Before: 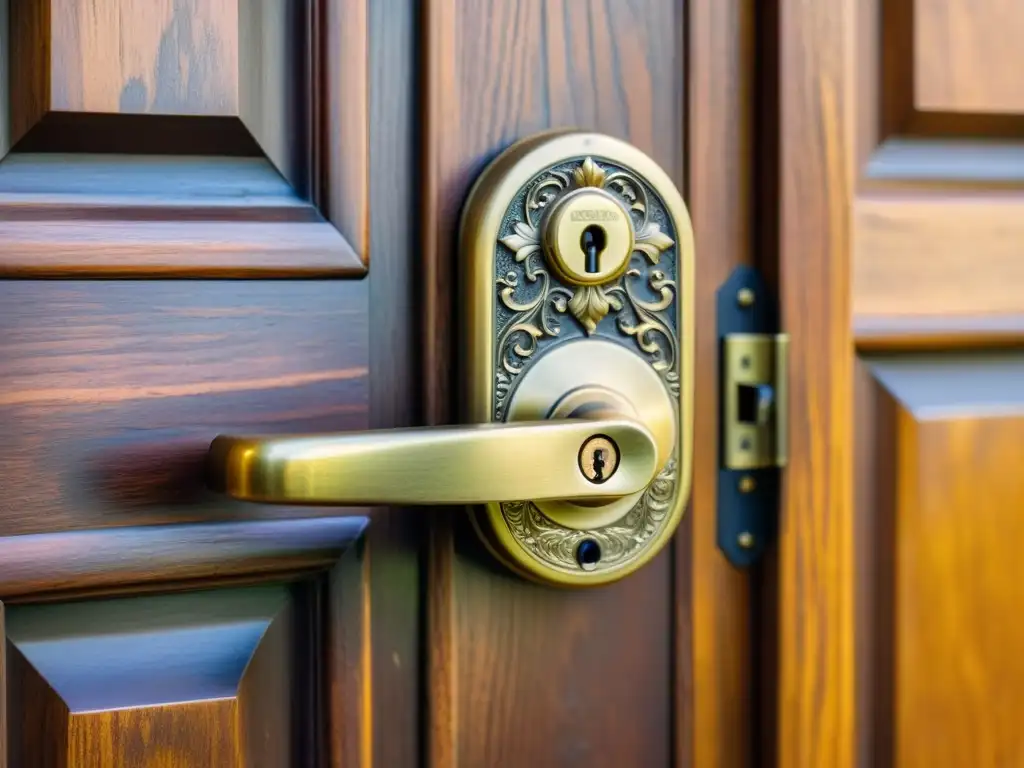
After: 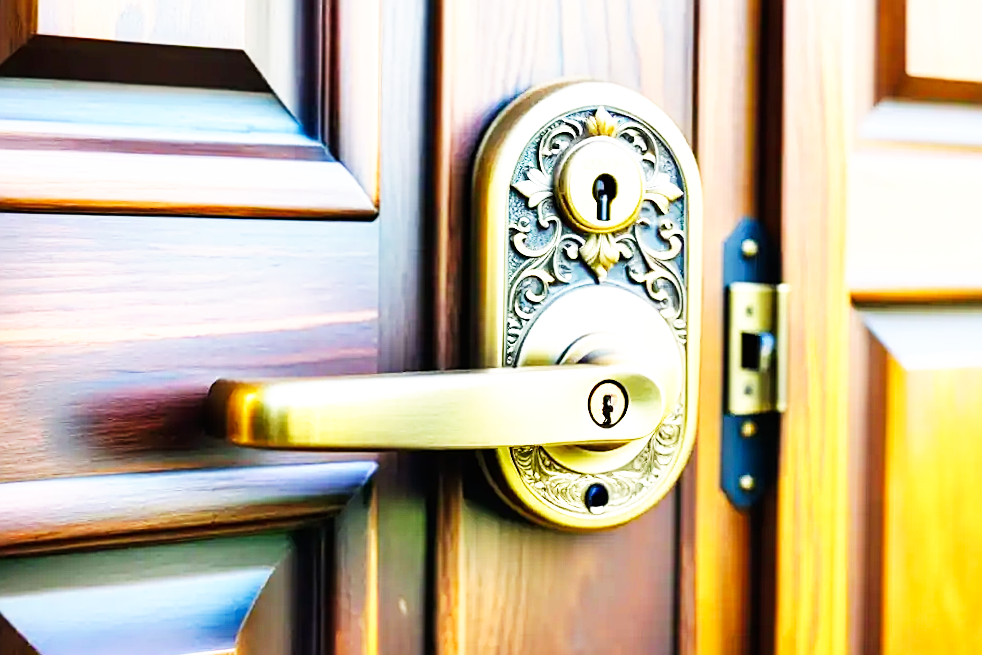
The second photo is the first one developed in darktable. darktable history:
crop: left 1.964%, top 3.251%, right 1.122%, bottom 4.933%
base curve: curves: ch0 [(0, 0) (0.007, 0.004) (0.027, 0.03) (0.046, 0.07) (0.207, 0.54) (0.442, 0.872) (0.673, 0.972) (1, 1)], preserve colors none
rotate and perspective: rotation 0.679°, lens shift (horizontal) 0.136, crop left 0.009, crop right 0.991, crop top 0.078, crop bottom 0.95
contrast brightness saturation: contrast 0.01, saturation -0.05
sharpen: on, module defaults
exposure: black level correction 0, exposure 0.7 EV, compensate exposure bias true, compensate highlight preservation false
